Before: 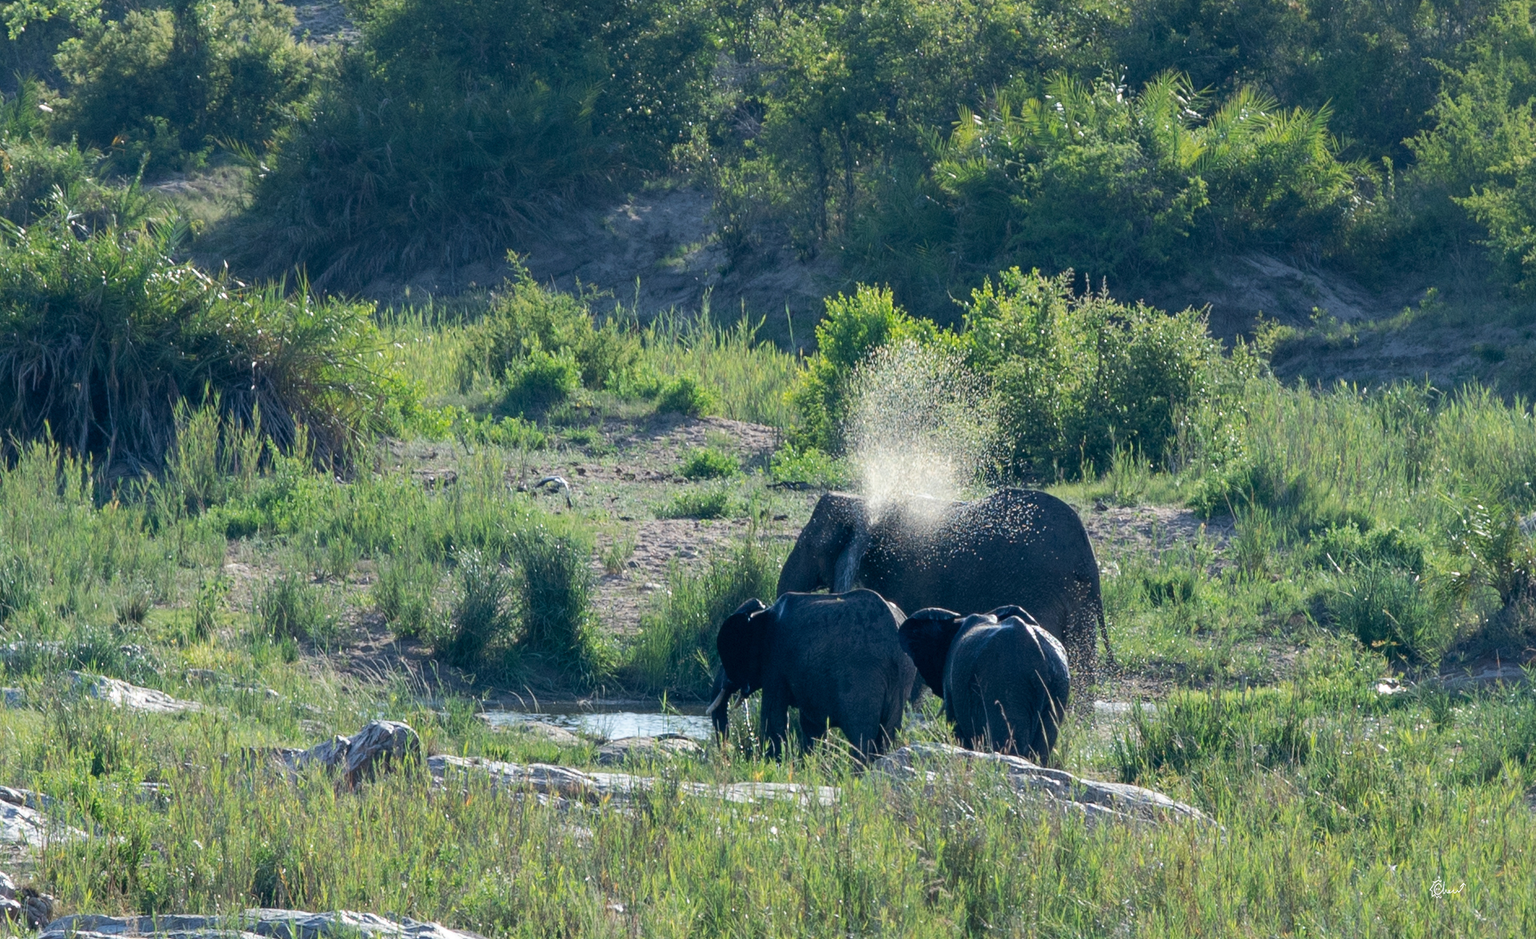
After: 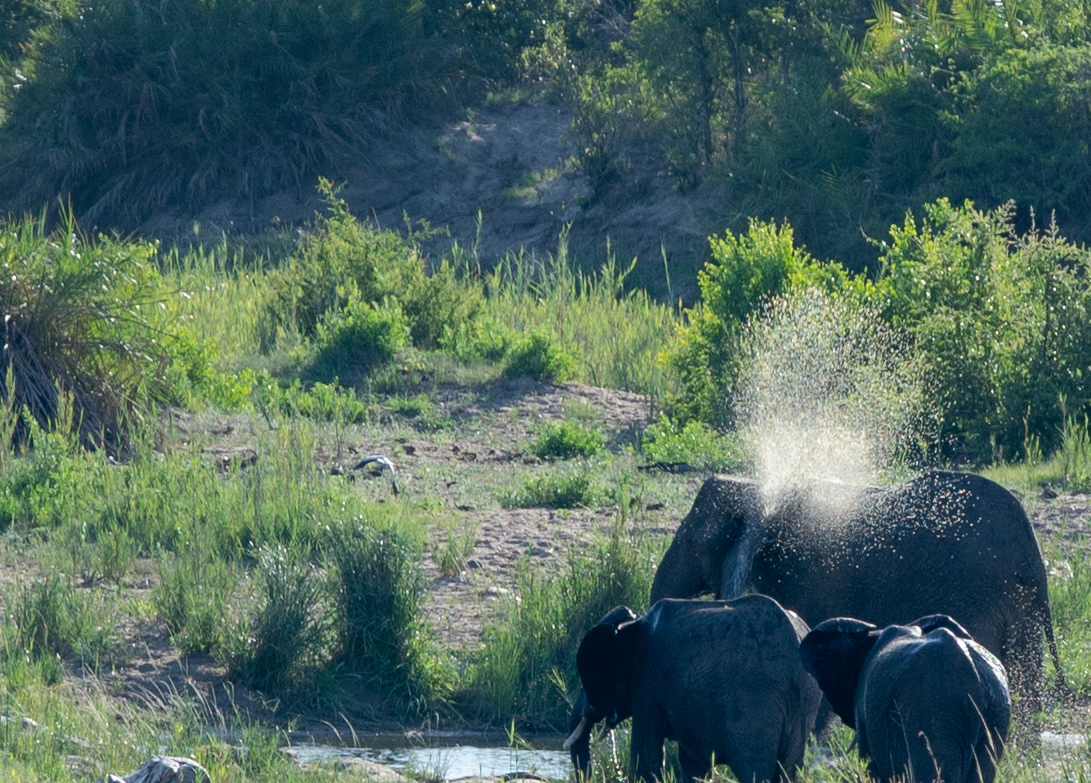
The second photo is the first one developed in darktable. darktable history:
crop: left 16.19%, top 11.314%, right 26.024%, bottom 20.821%
